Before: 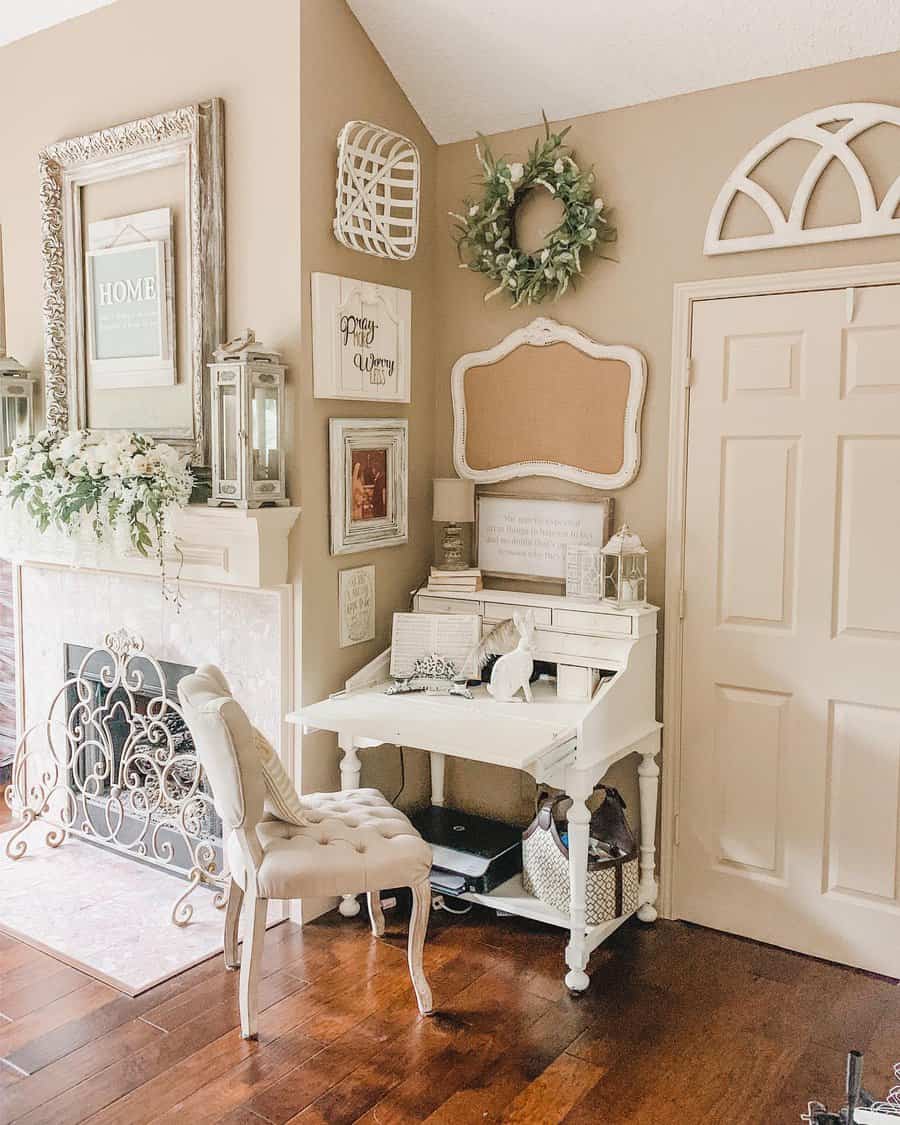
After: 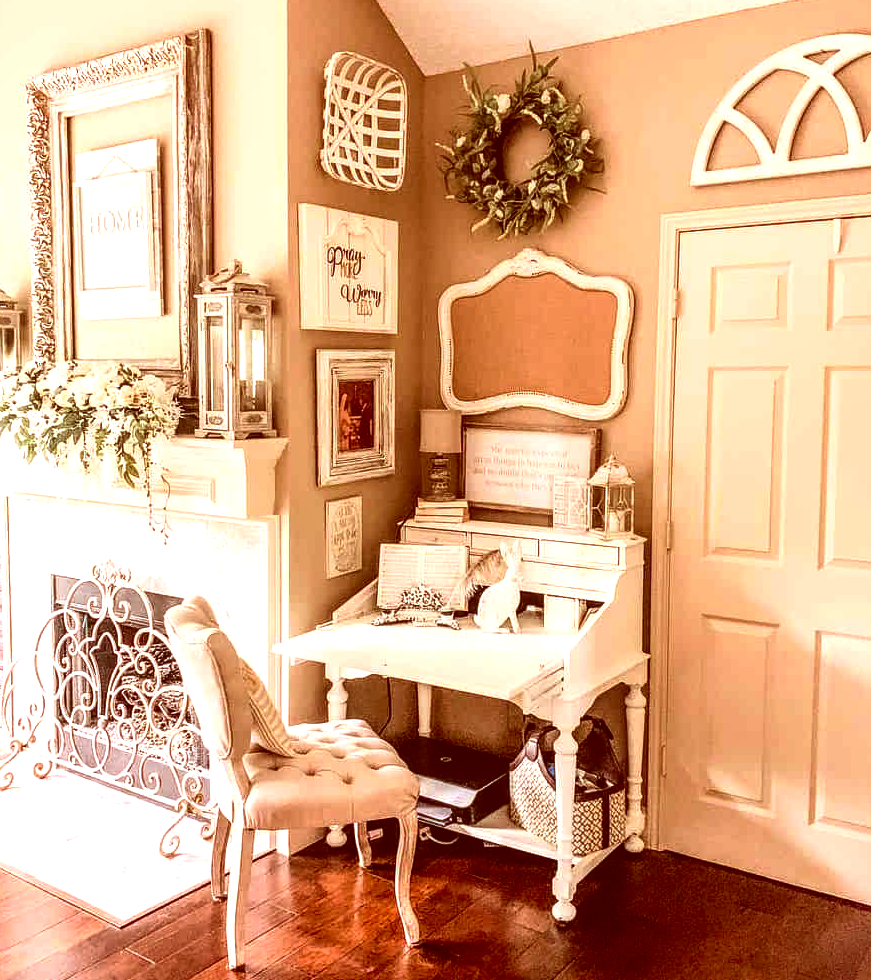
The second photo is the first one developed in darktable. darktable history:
local contrast: on, module defaults
contrast brightness saturation: contrast 0.179, saturation 0.296
tone curve: curves: ch0 [(0, 0) (0.797, 0.684) (1, 1)], preserve colors none
tone equalizer: -8 EV -0.771 EV, -7 EV -0.694 EV, -6 EV -0.604 EV, -5 EV -0.368 EV, -3 EV 0.393 EV, -2 EV 0.6 EV, -1 EV 0.7 EV, +0 EV 0.746 EV, edges refinement/feathering 500, mask exposure compensation -1.57 EV, preserve details guided filter
crop: left 1.496%, top 6.14%, right 1.696%, bottom 6.679%
color correction: highlights a* 9.19, highlights b* 8.92, shadows a* 39.27, shadows b* 39.74, saturation 0.817
color calibration: illuminant same as pipeline (D50), adaptation XYZ, x 0.345, y 0.357, temperature 5017.65 K
